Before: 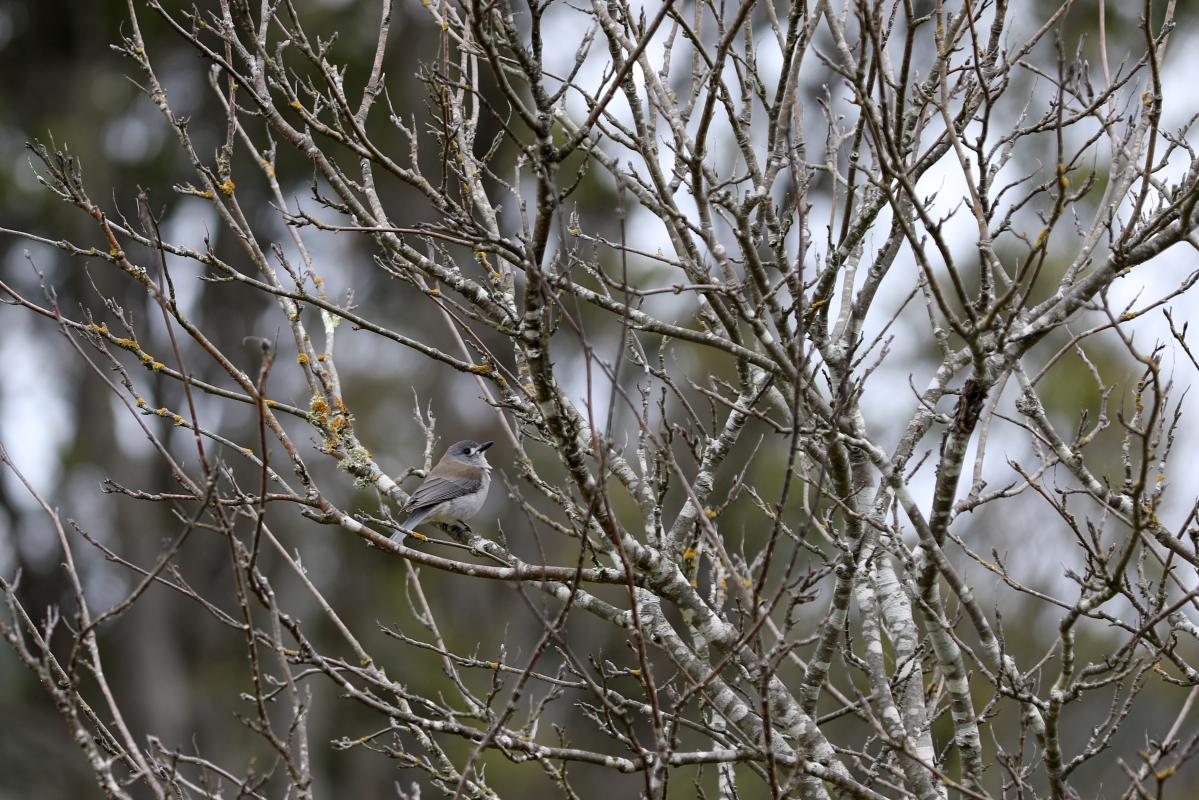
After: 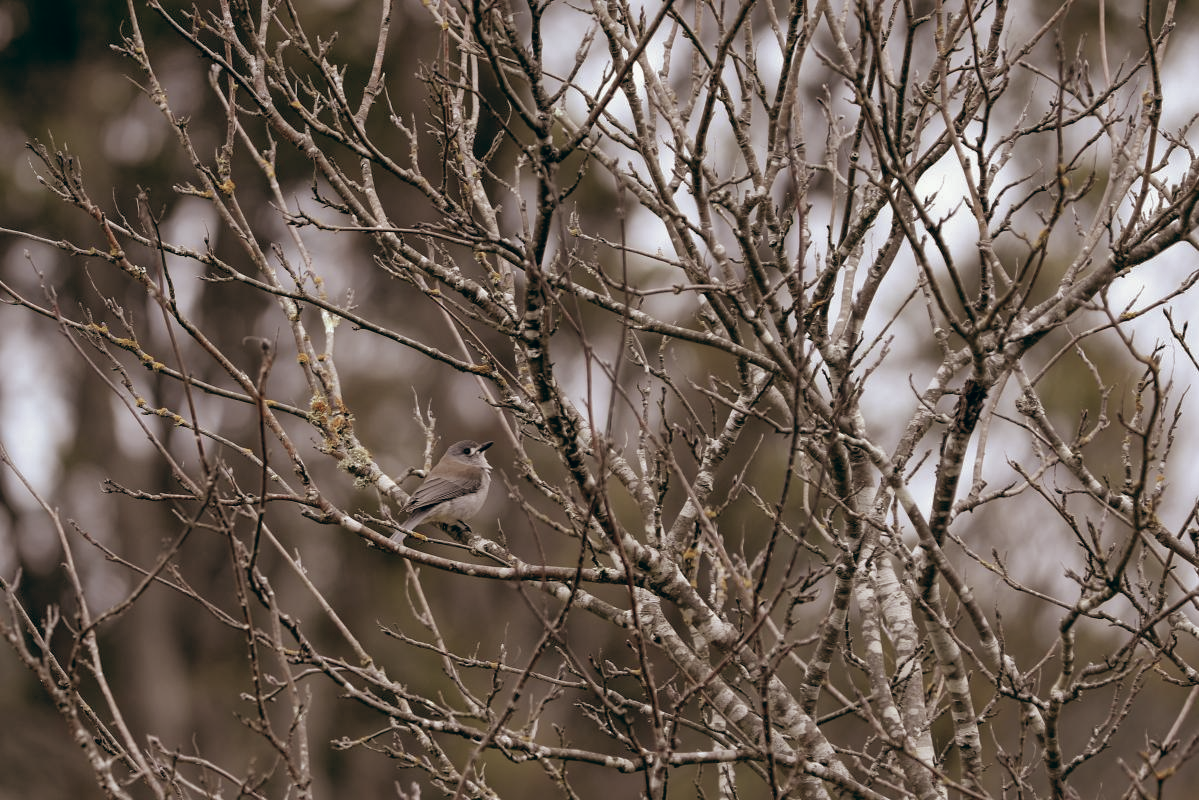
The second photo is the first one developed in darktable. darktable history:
shadows and highlights: on, module defaults
color balance: lift [1, 0.994, 1.002, 1.006], gamma [0.957, 1.081, 1.016, 0.919], gain [0.97, 0.972, 1.01, 1.028], input saturation 91.06%, output saturation 79.8%
color correction: highlights a* 2.75, highlights b* 5, shadows a* -2.04, shadows b* -4.84, saturation 0.8
rgb levels: mode RGB, independent channels, levels [[0, 0.5, 1], [0, 0.521, 1], [0, 0.536, 1]]
